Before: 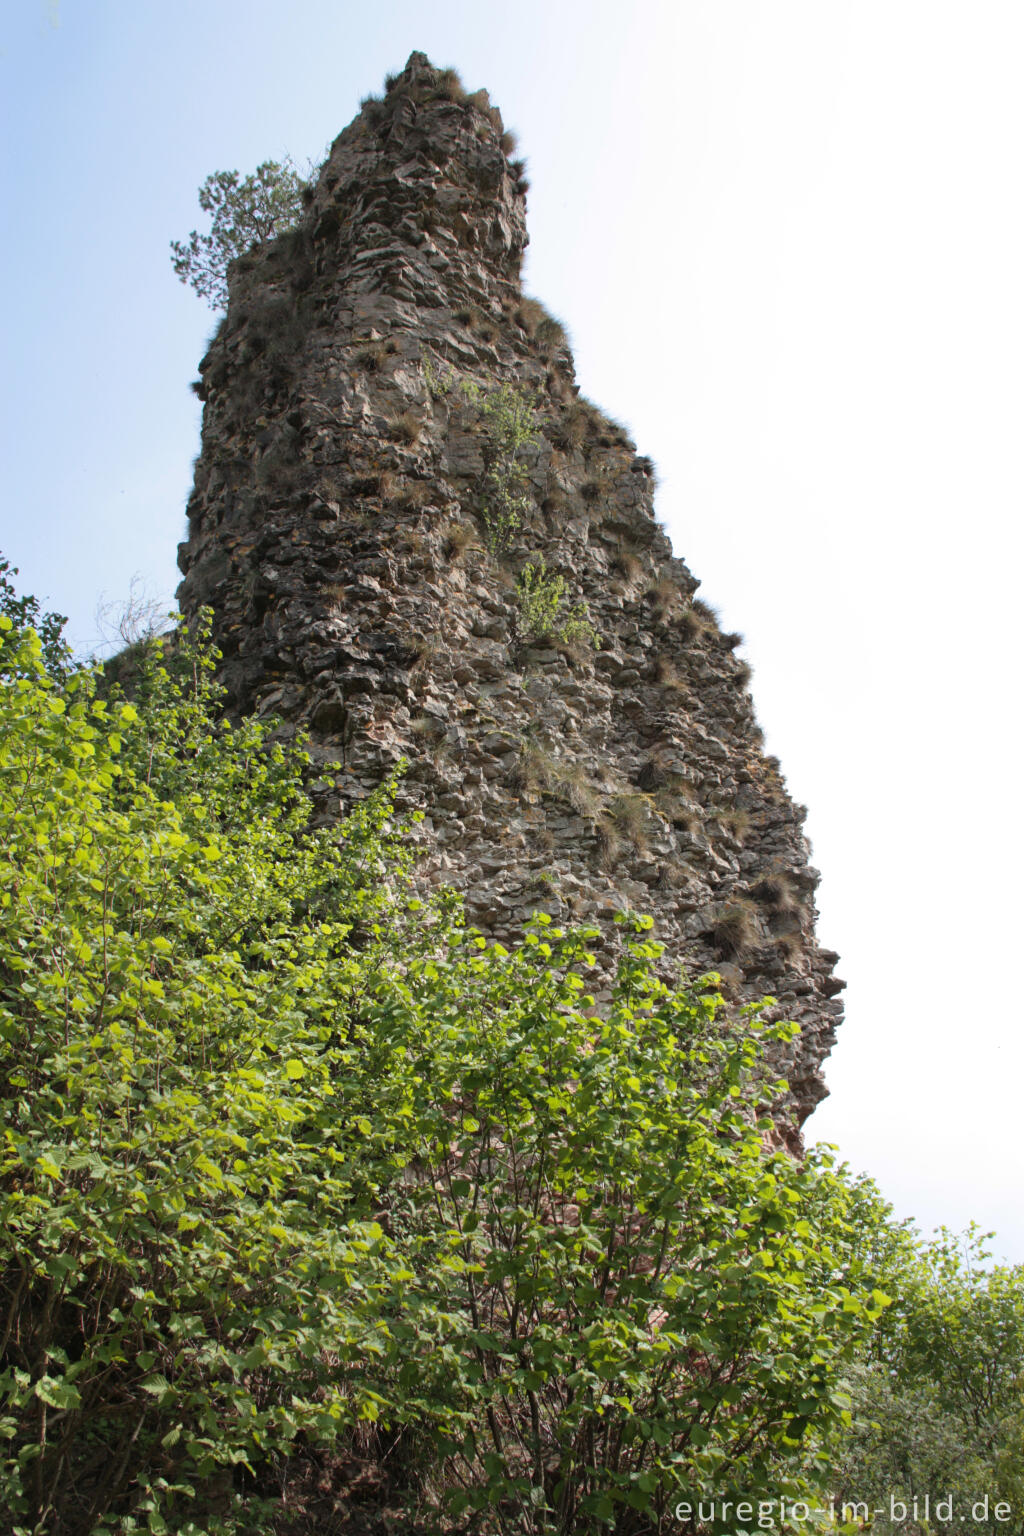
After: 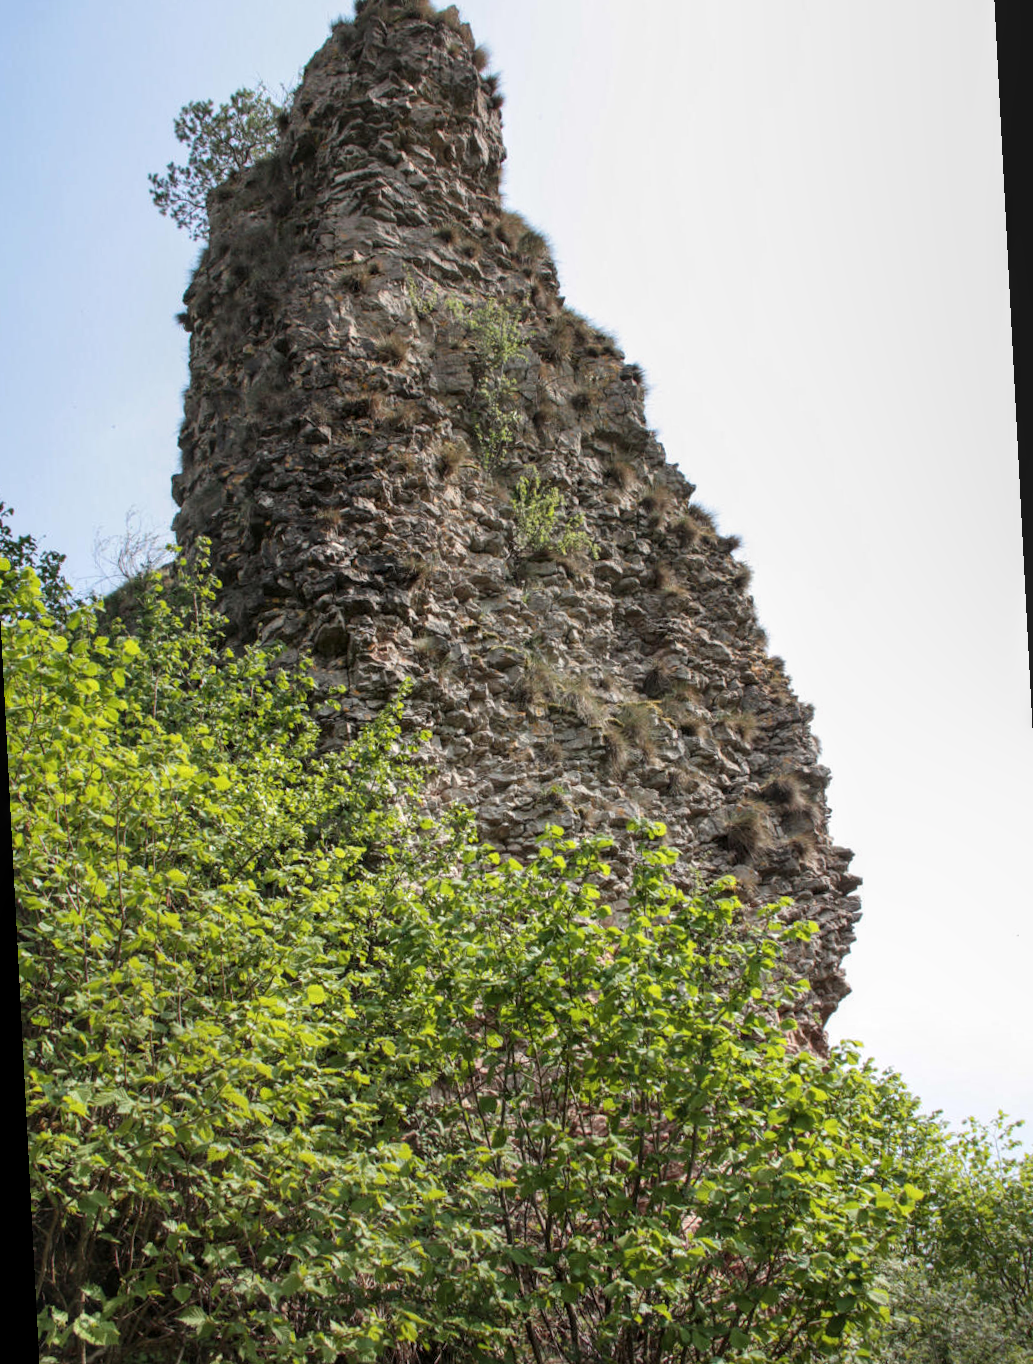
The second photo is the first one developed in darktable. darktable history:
local contrast: on, module defaults
rotate and perspective: rotation -3°, crop left 0.031, crop right 0.968, crop top 0.07, crop bottom 0.93
